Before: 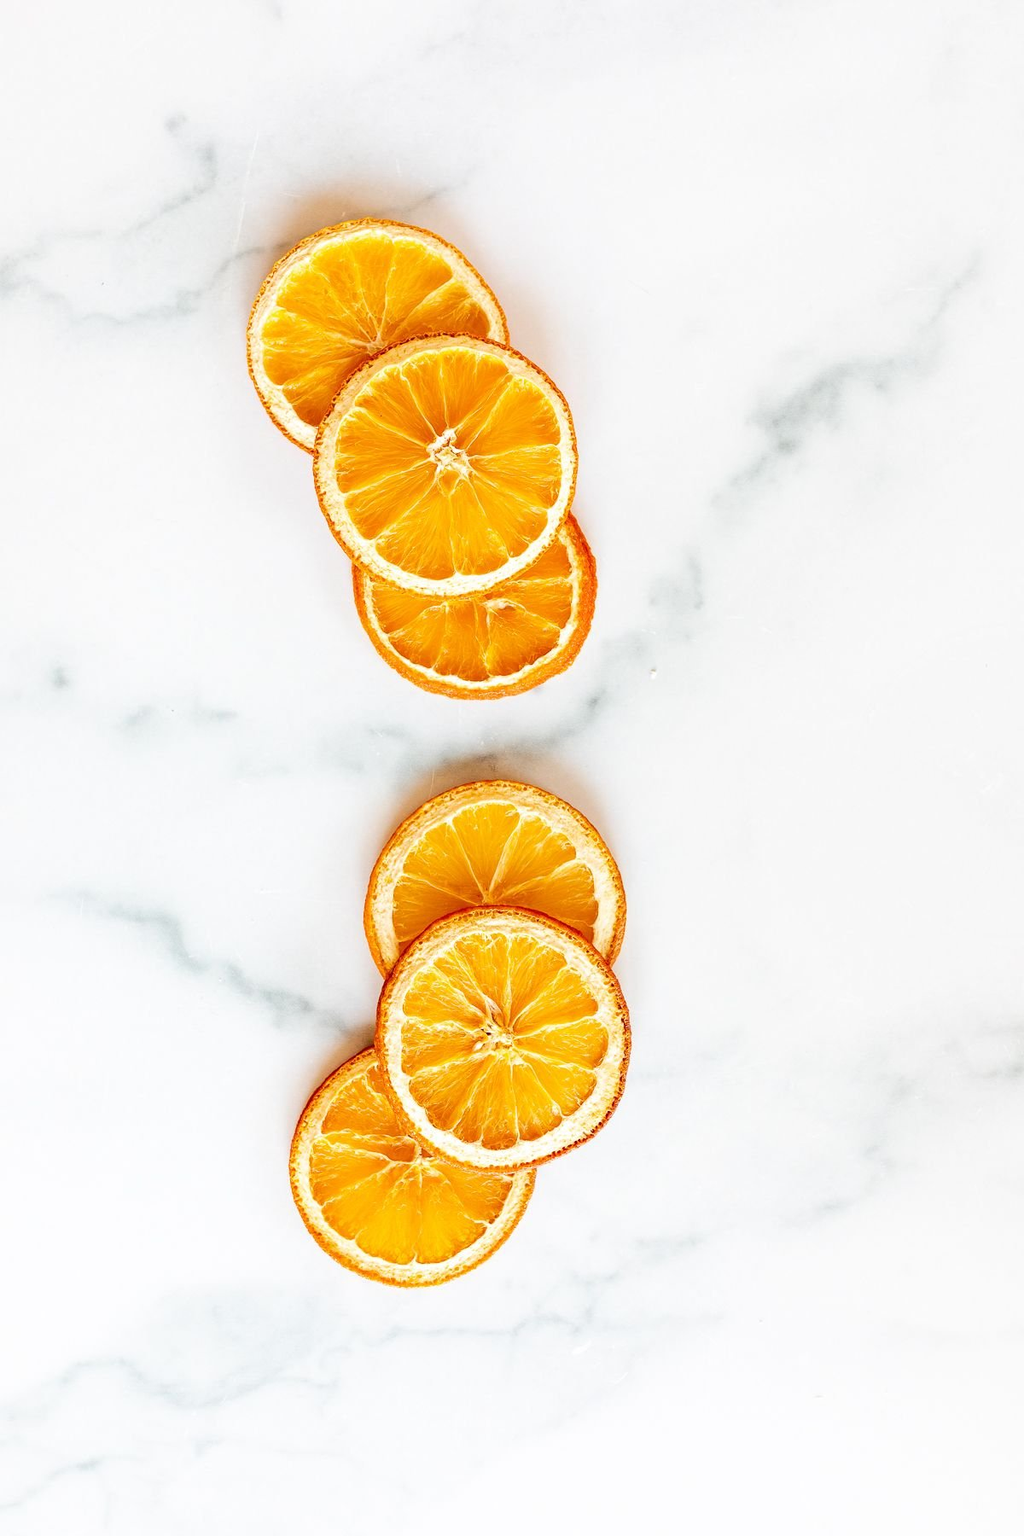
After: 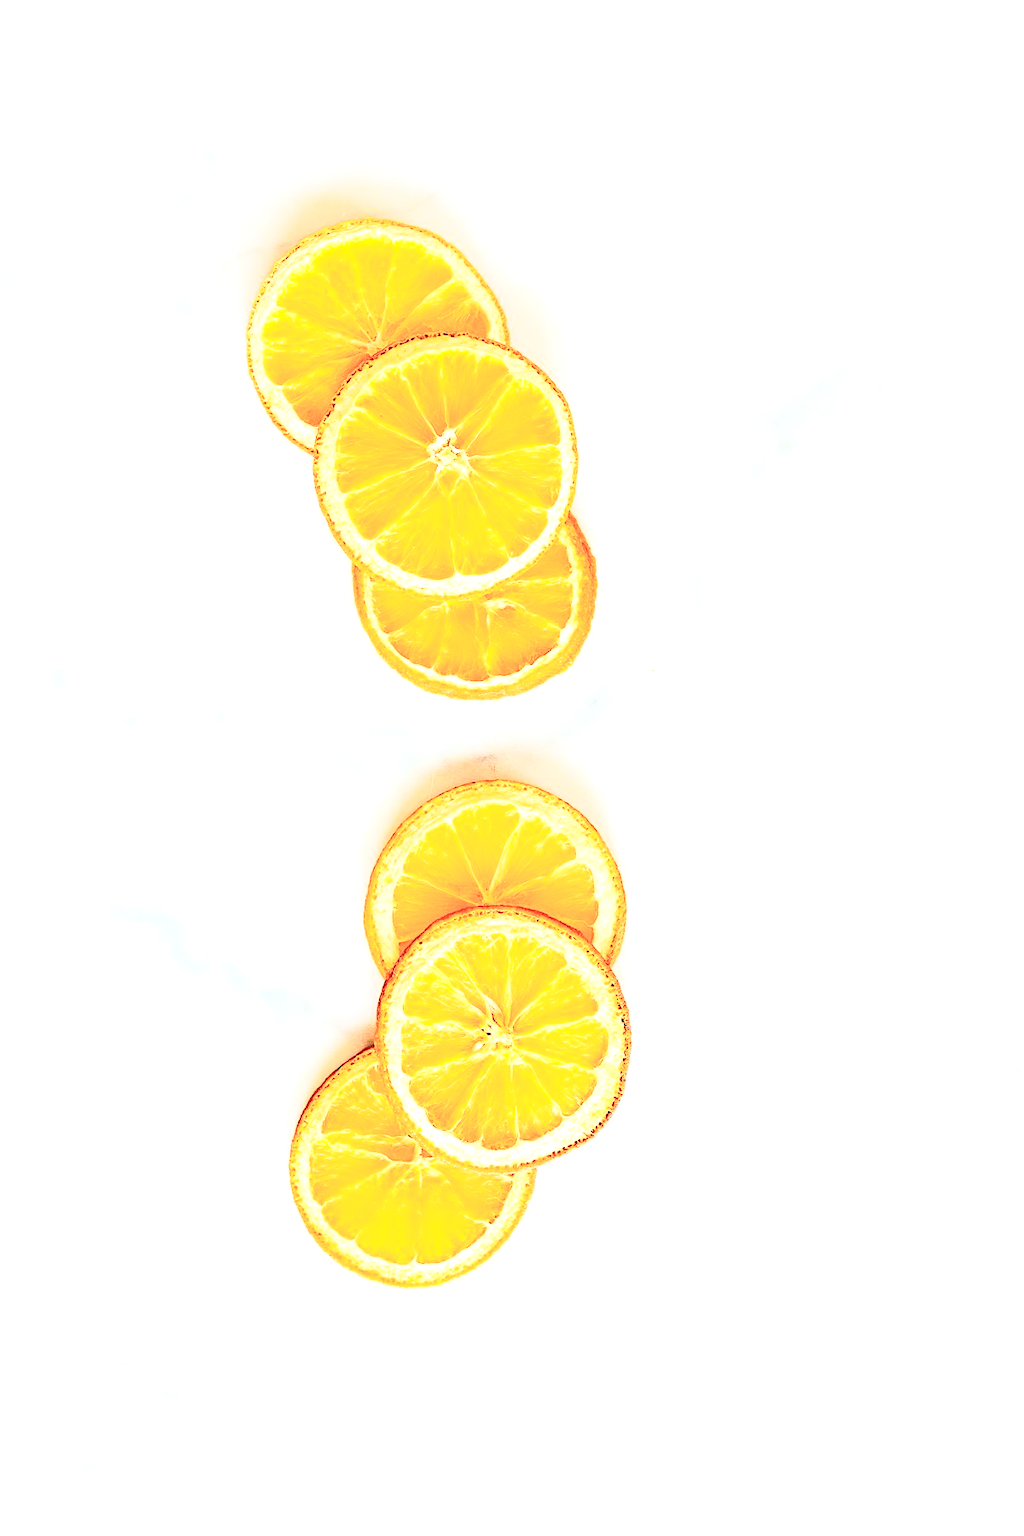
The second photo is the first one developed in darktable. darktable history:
exposure: exposure 0.605 EV, compensate exposure bias true, compensate highlight preservation false
contrast brightness saturation: contrast 0.377, brightness 0.522
sharpen: on, module defaults
